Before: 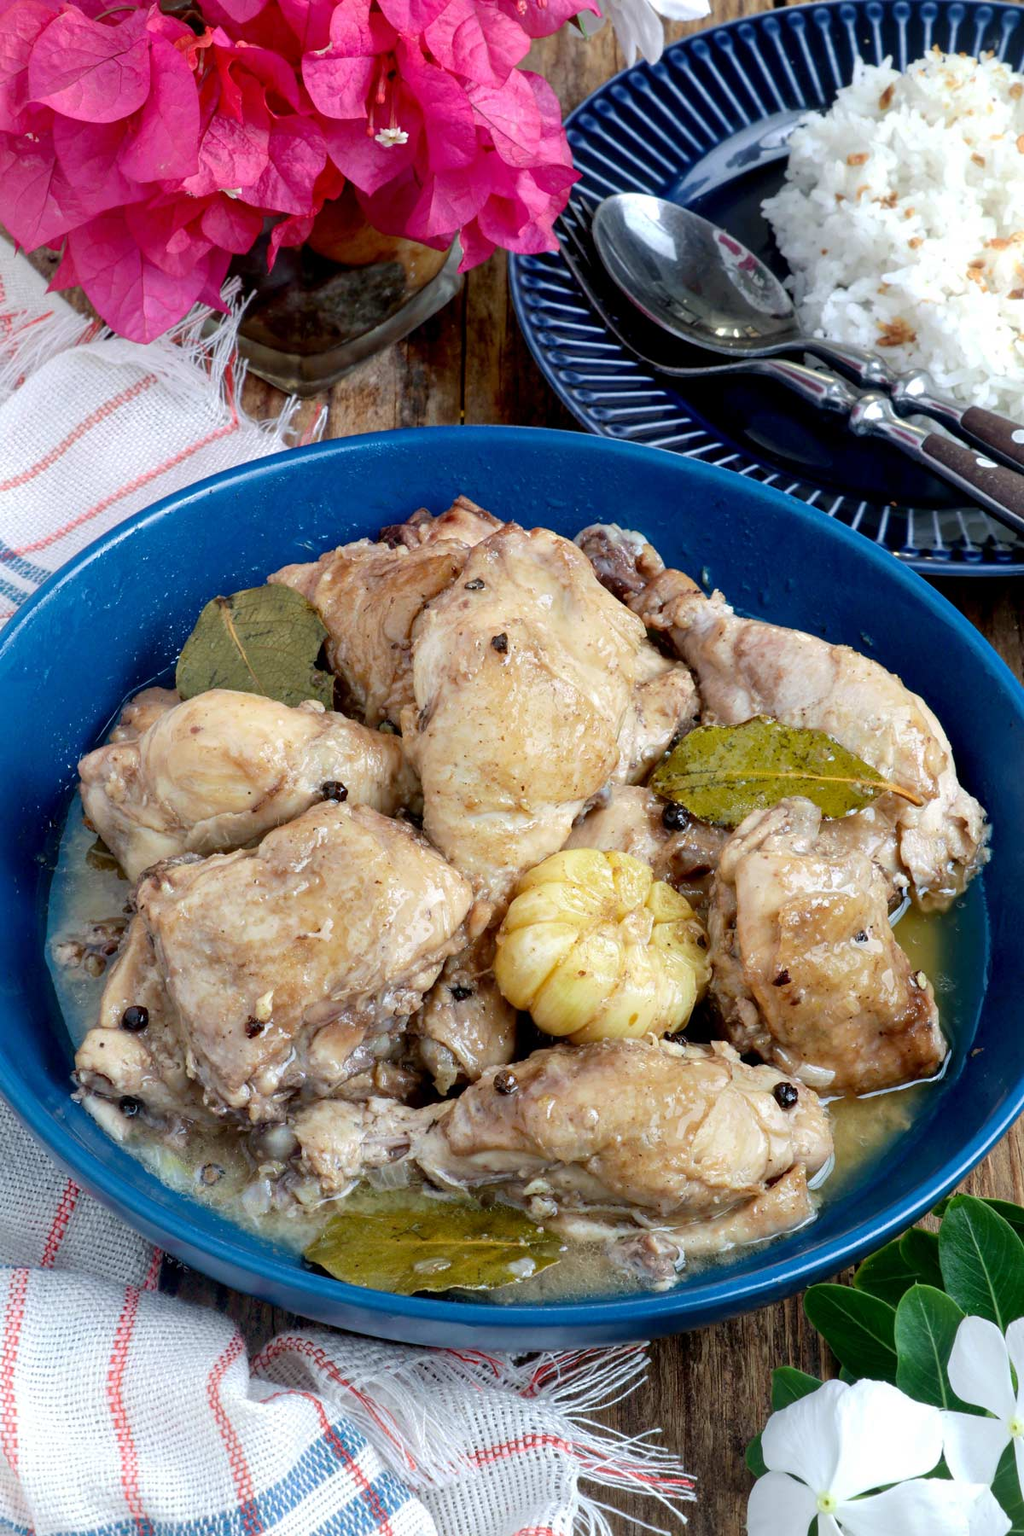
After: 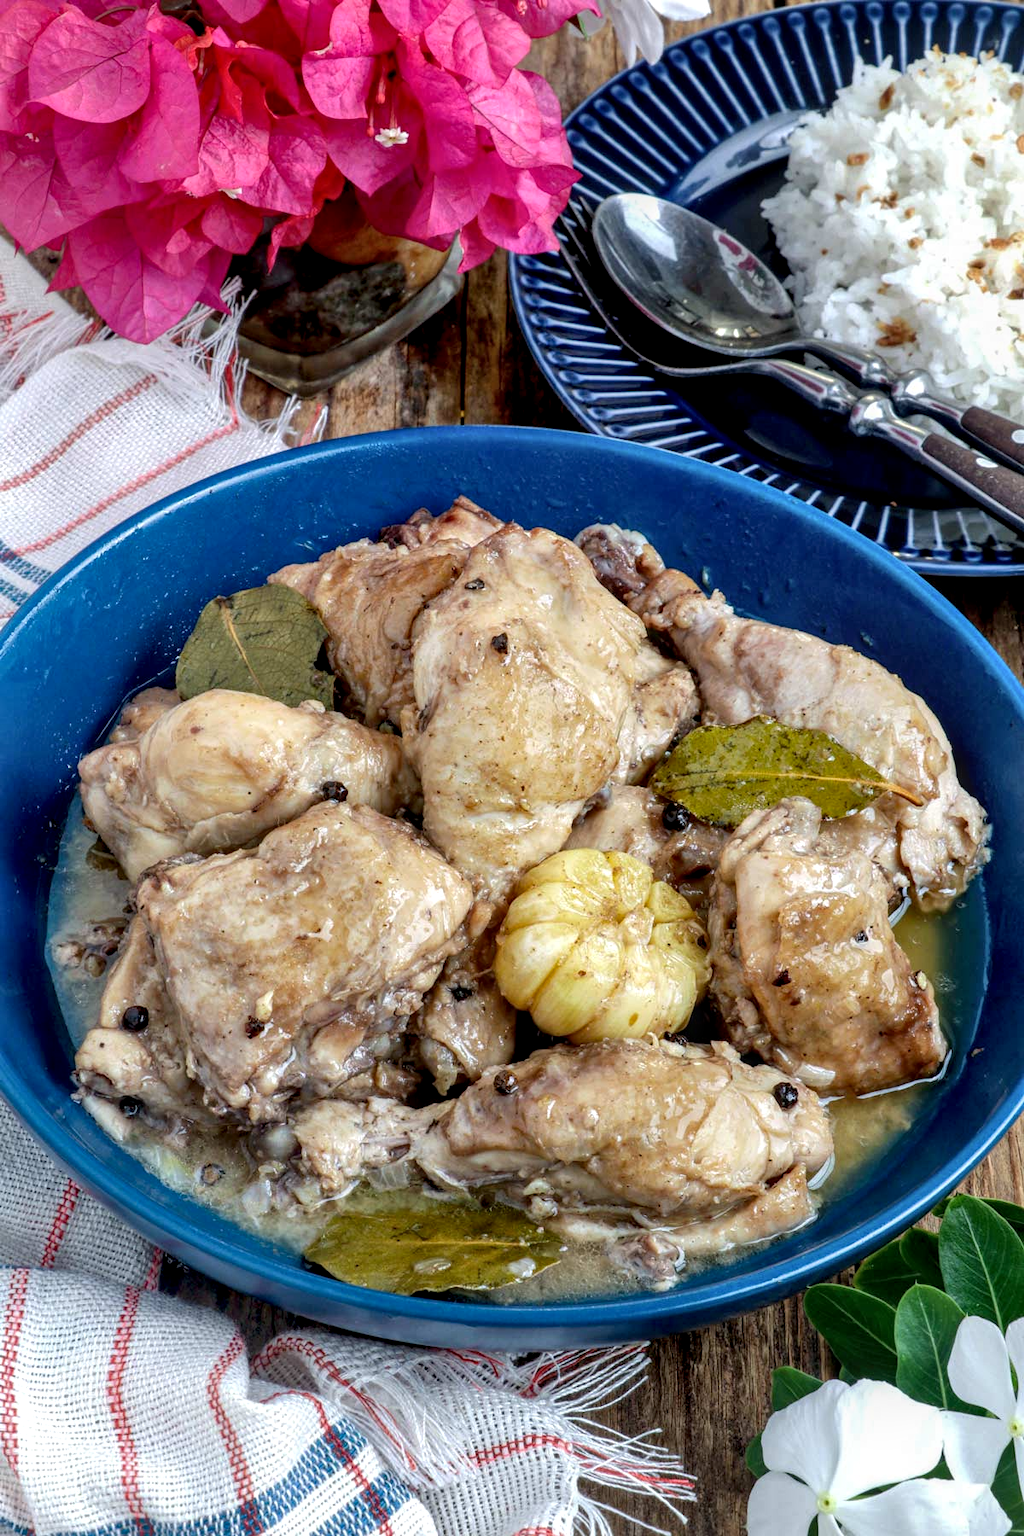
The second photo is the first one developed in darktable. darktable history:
local contrast: highlights 35%, detail 135%
shadows and highlights: low approximation 0.01, soften with gaussian
